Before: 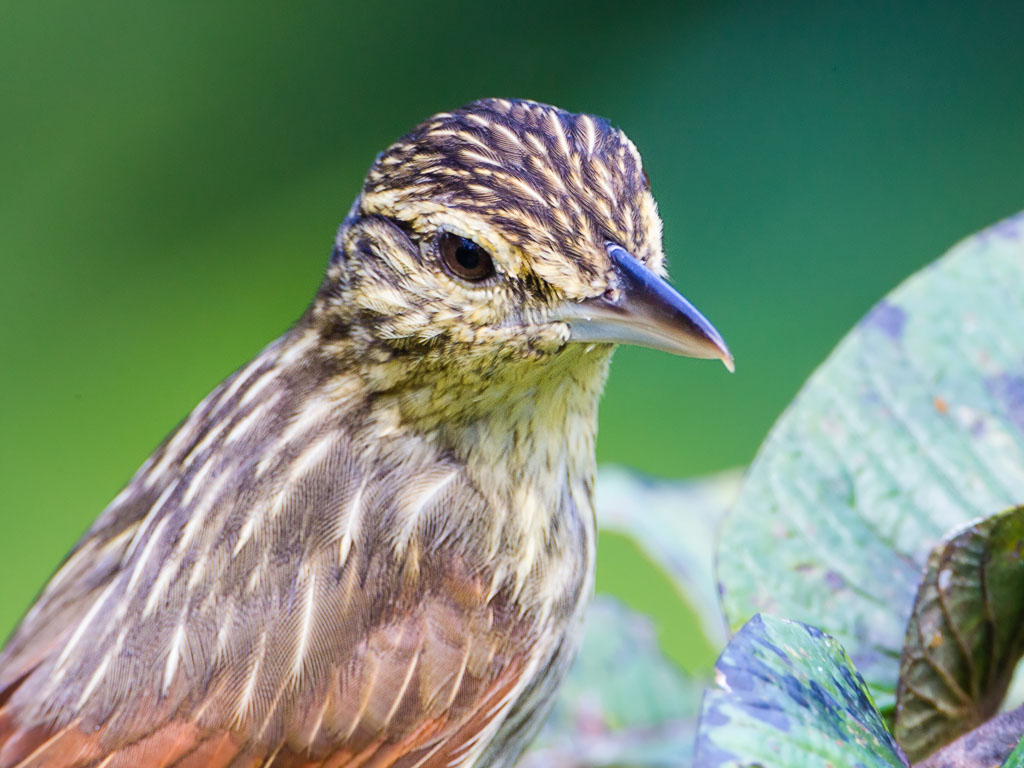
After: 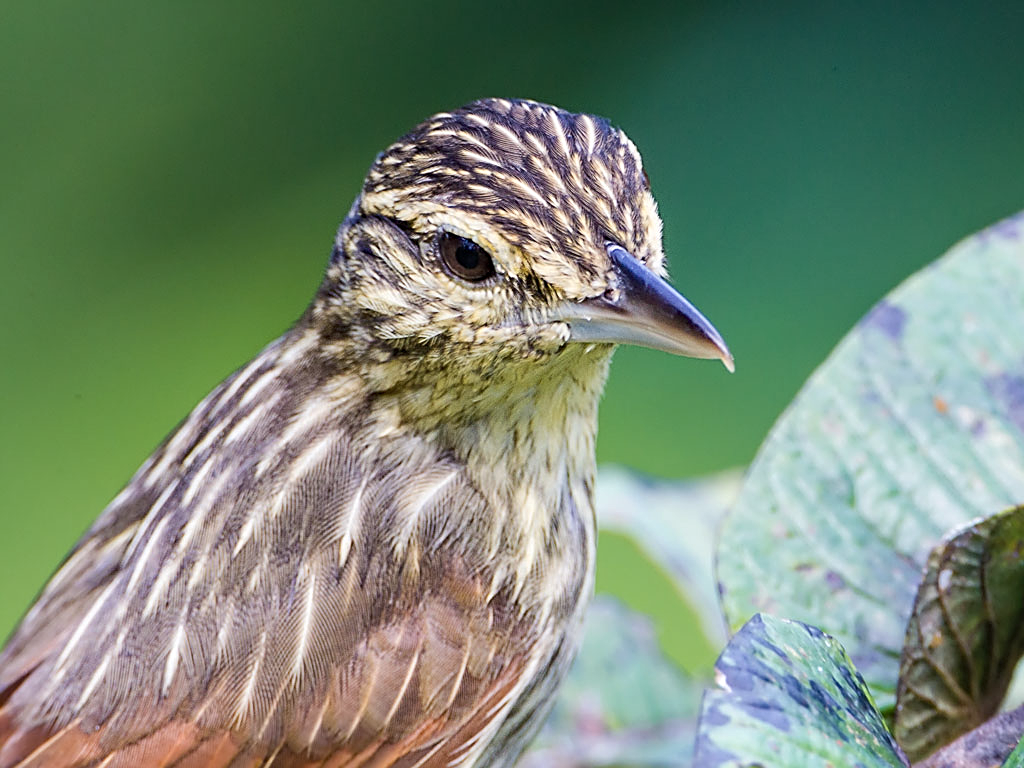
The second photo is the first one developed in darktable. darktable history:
color correction: saturation 0.8
sharpen: on, module defaults
haze removal: compatibility mode true, adaptive false
